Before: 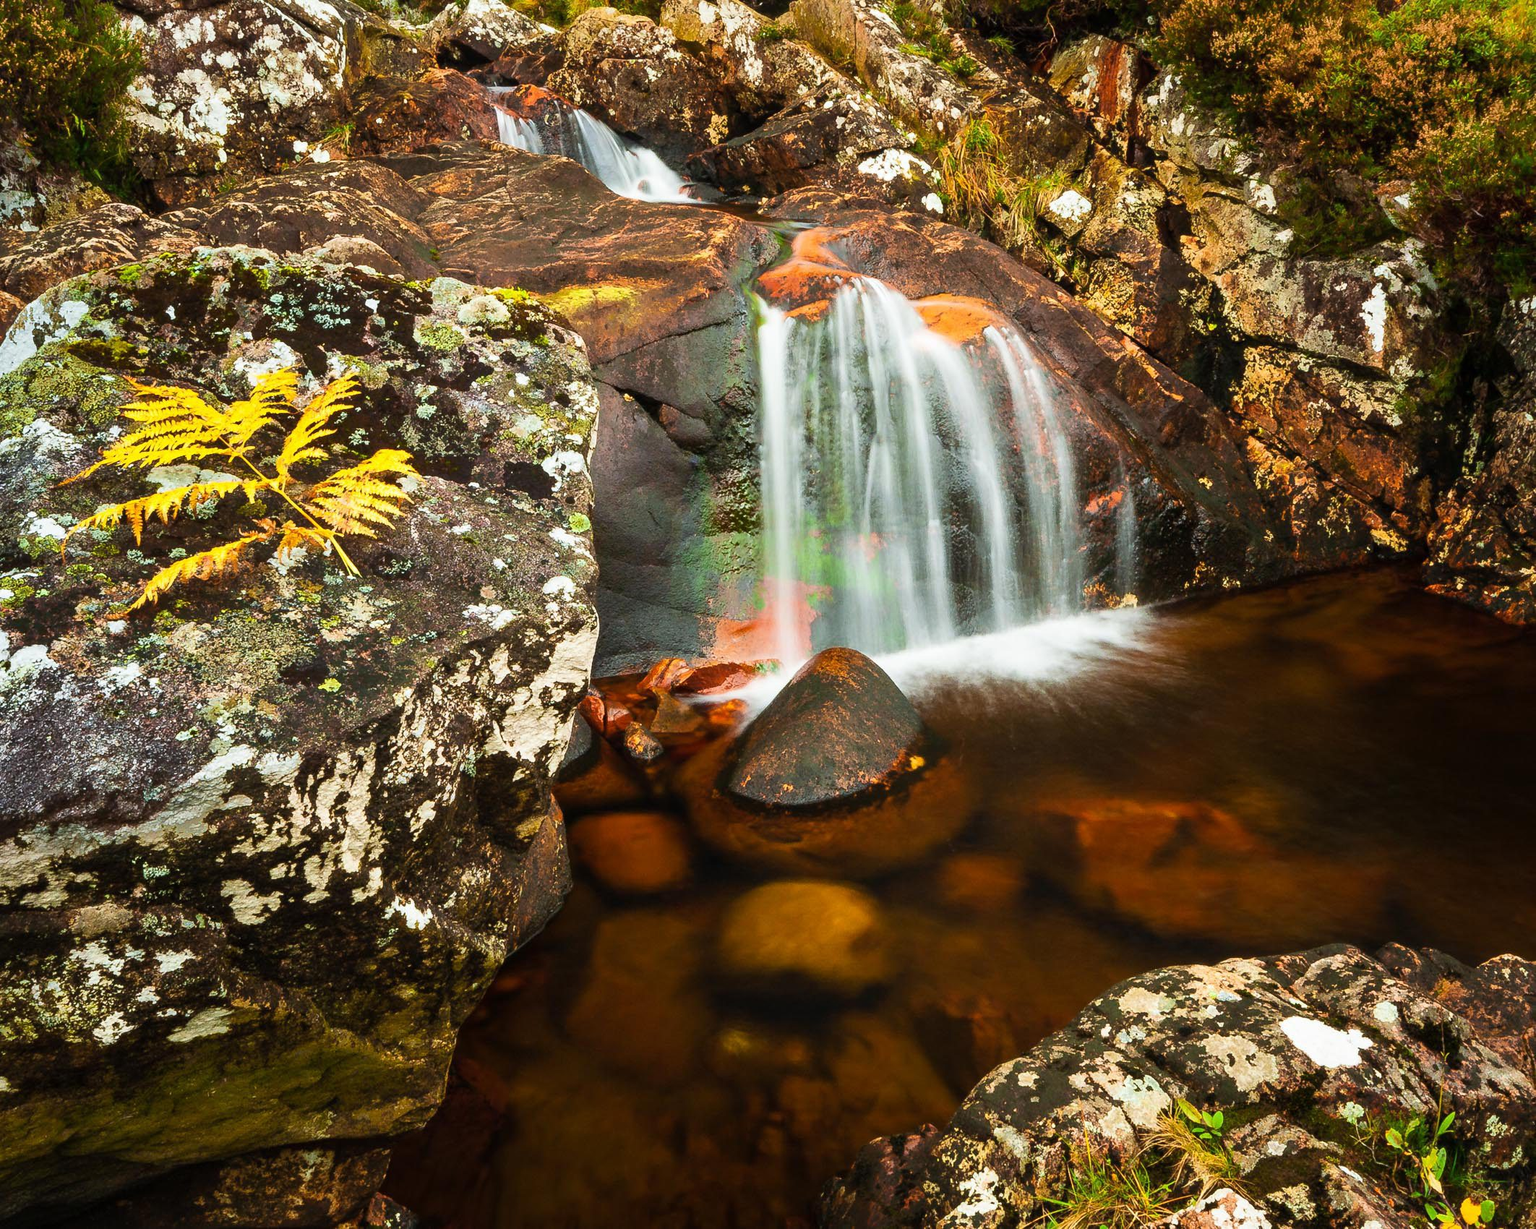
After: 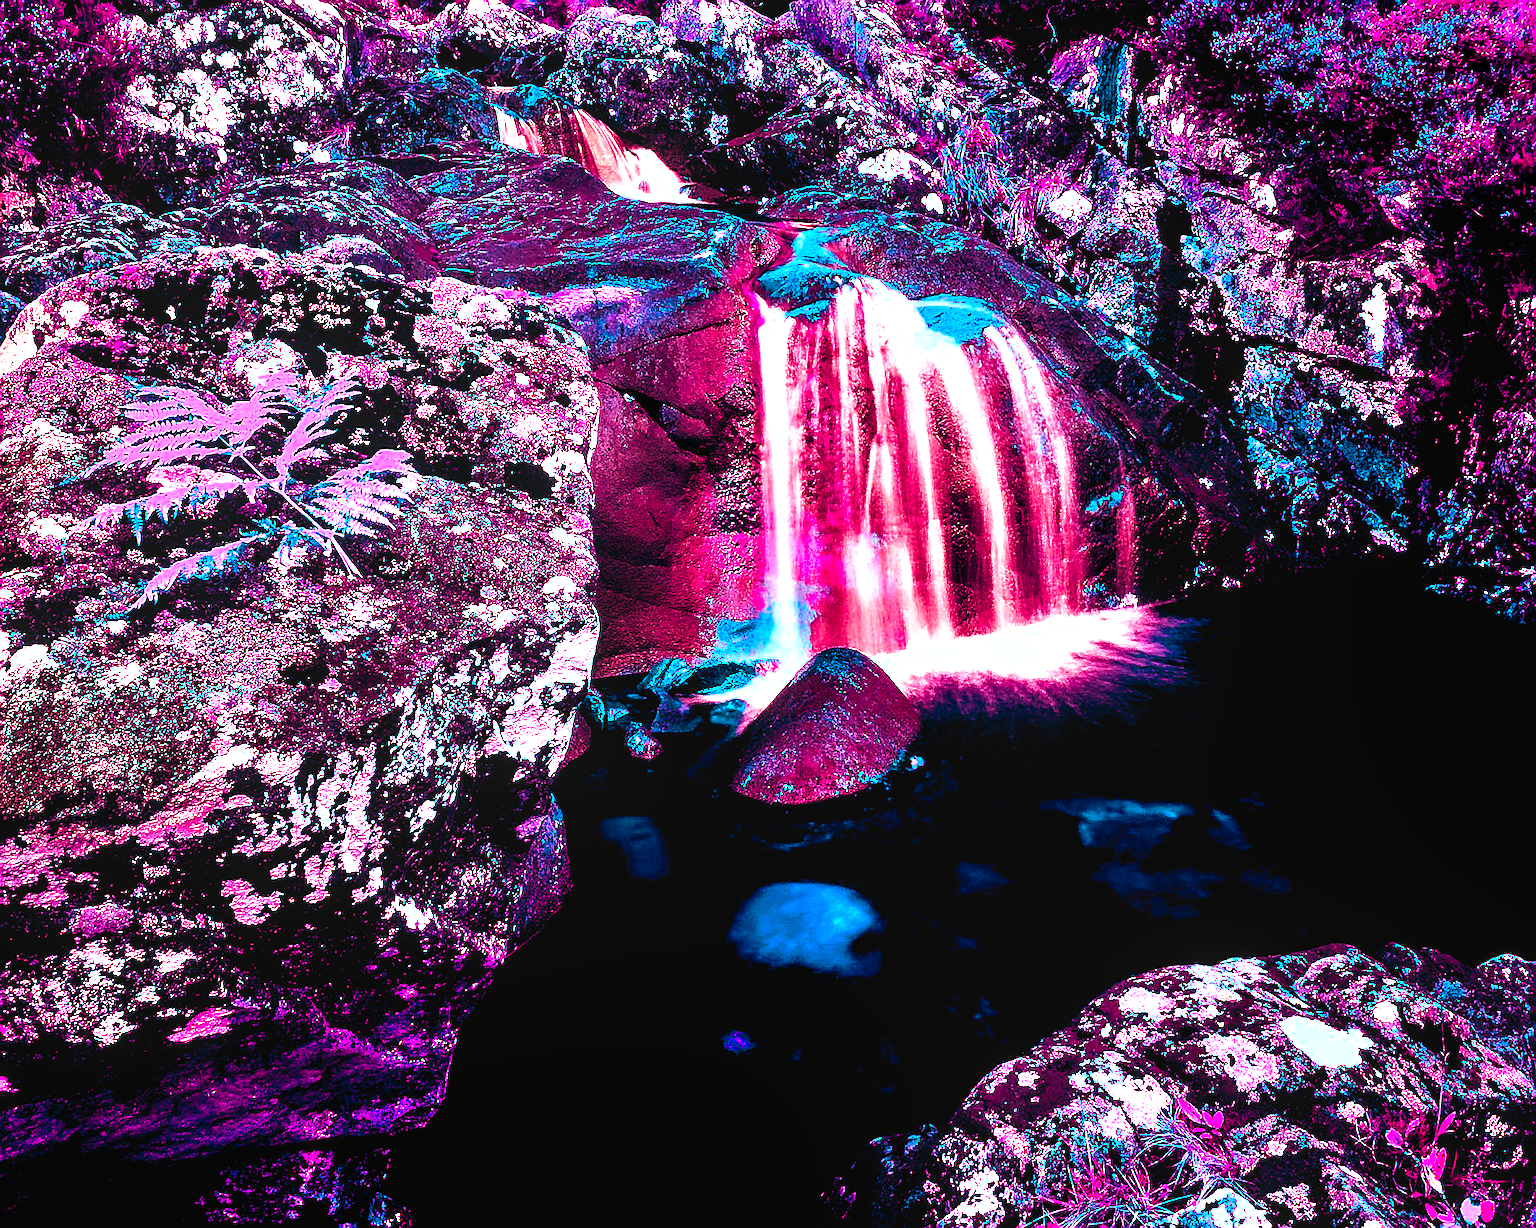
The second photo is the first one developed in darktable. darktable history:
shadows and highlights: soften with gaussian
color balance rgb: shadows lift › luminance -18.76%, shadows lift › chroma 35.44%, power › luminance -3.76%, power › hue 142.17°, highlights gain › chroma 7.5%, highlights gain › hue 184.75°, global offset › luminance -0.52%, global offset › chroma 0.91%, global offset › hue 173.36°, shadows fall-off 300%, white fulcrum 2 EV, highlights fall-off 300%, linear chroma grading › shadows 17.19%, linear chroma grading › highlights 61.12%, linear chroma grading › global chroma 50%, hue shift -150.52°, perceptual brilliance grading › global brilliance 12%, mask middle-gray fulcrum 100%, contrast gray fulcrum 38.43%, contrast 35.15%, saturation formula JzAzBz (2021)
local contrast: on, module defaults
sharpen: radius 1.4, amount 1.25, threshold 0.7
exposure: exposure 0.566 EV, compensate highlight preservation false
